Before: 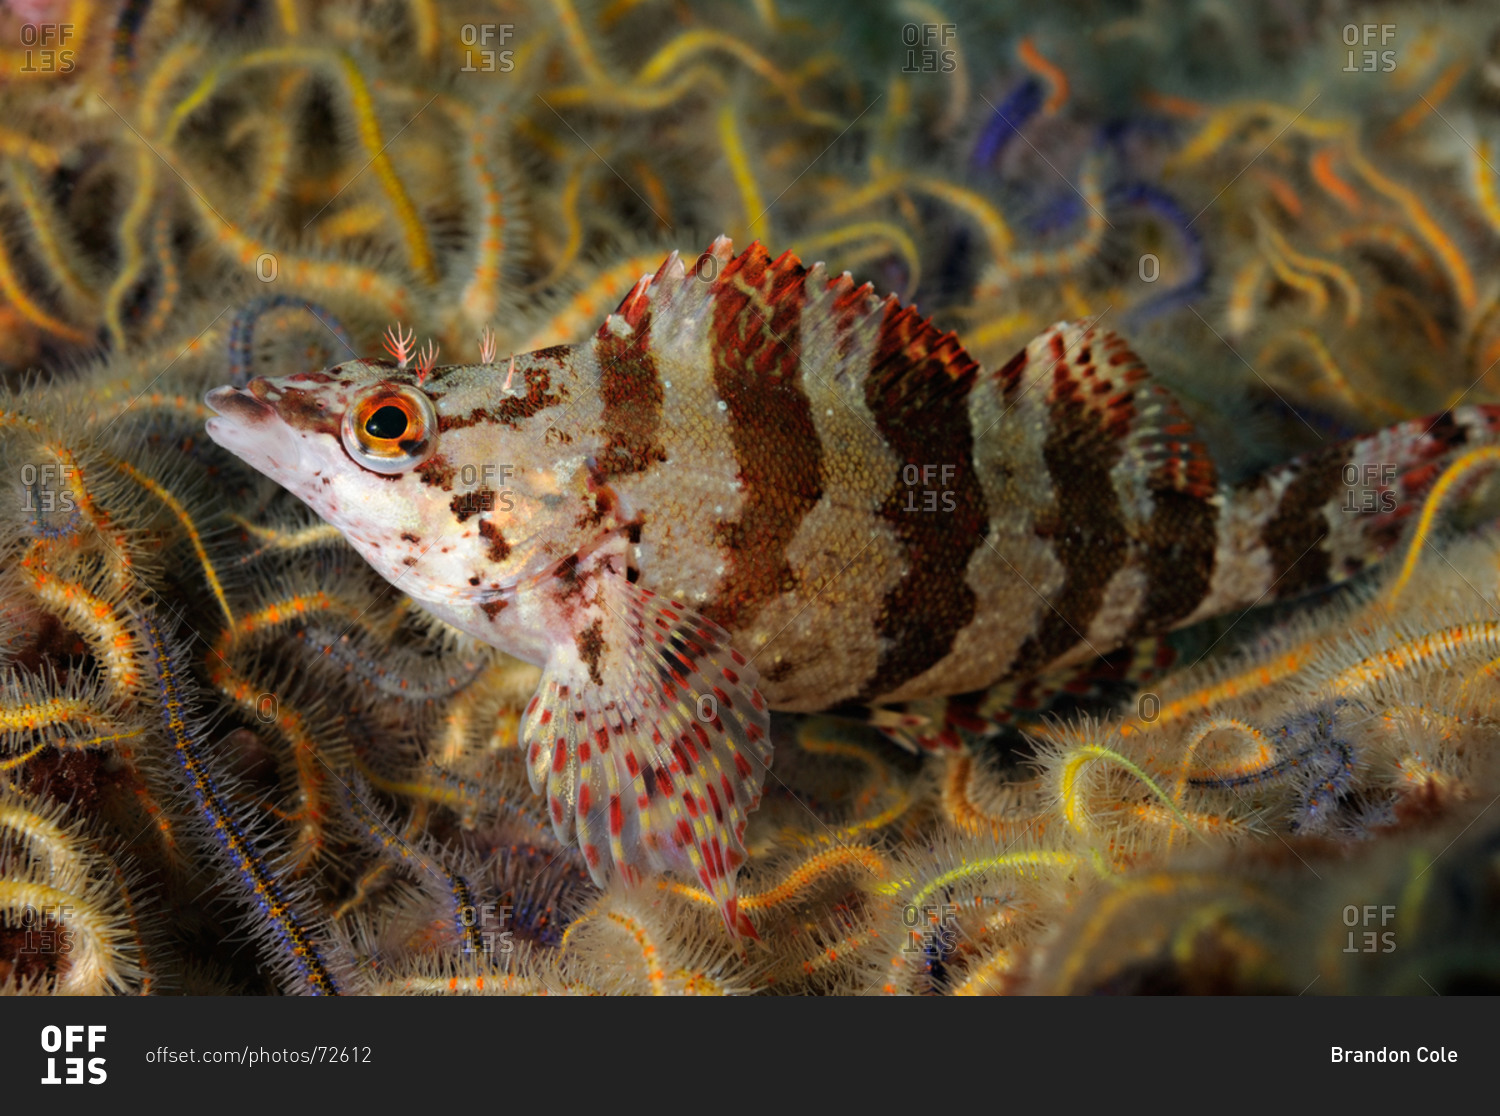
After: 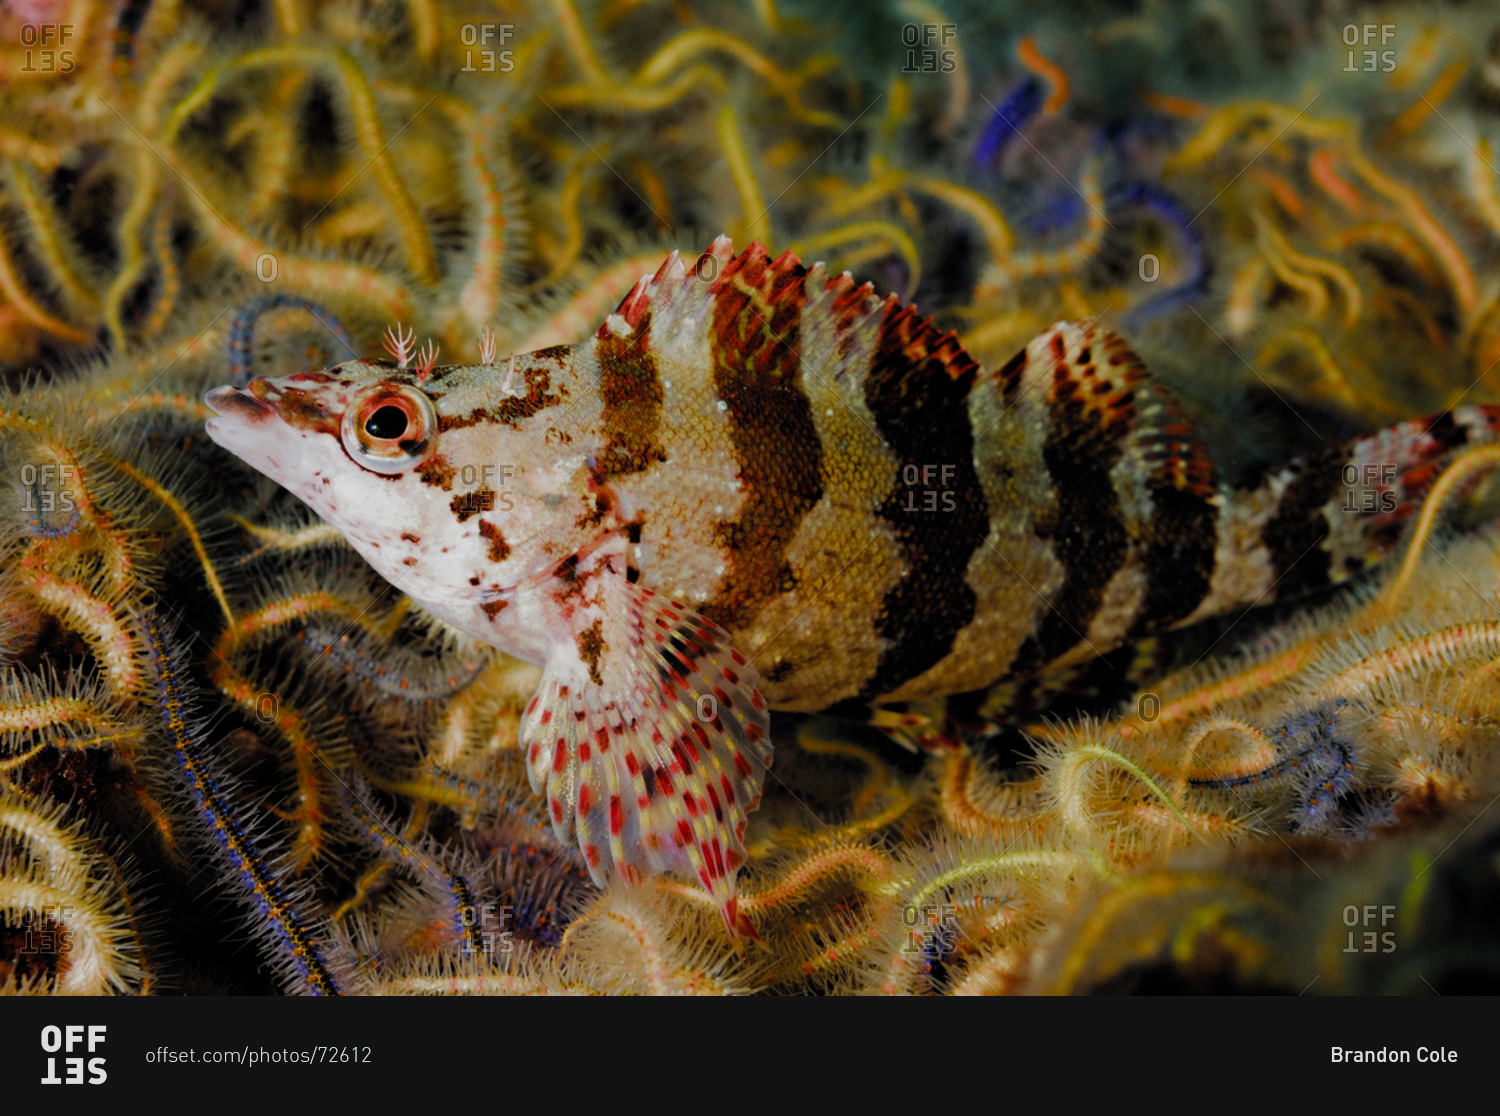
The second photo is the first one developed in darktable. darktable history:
filmic rgb: black relative exposure -7.65 EV, white relative exposure 4 EV, hardness 4.01, contrast 1.094, highlights saturation mix -29.19%, add noise in highlights 0, preserve chrominance max RGB, color science v3 (2019), use custom middle-gray values true, iterations of high-quality reconstruction 0, contrast in highlights soft
color balance rgb: shadows lift › chroma 1.024%, shadows lift › hue 216.81°, global offset › hue 169.79°, linear chroma grading › global chroma 0.739%, perceptual saturation grading › global saturation 26.301%, perceptual saturation grading › highlights -28.63%, perceptual saturation grading › mid-tones 15.912%, perceptual saturation grading › shadows 33.689%, global vibrance 20%
